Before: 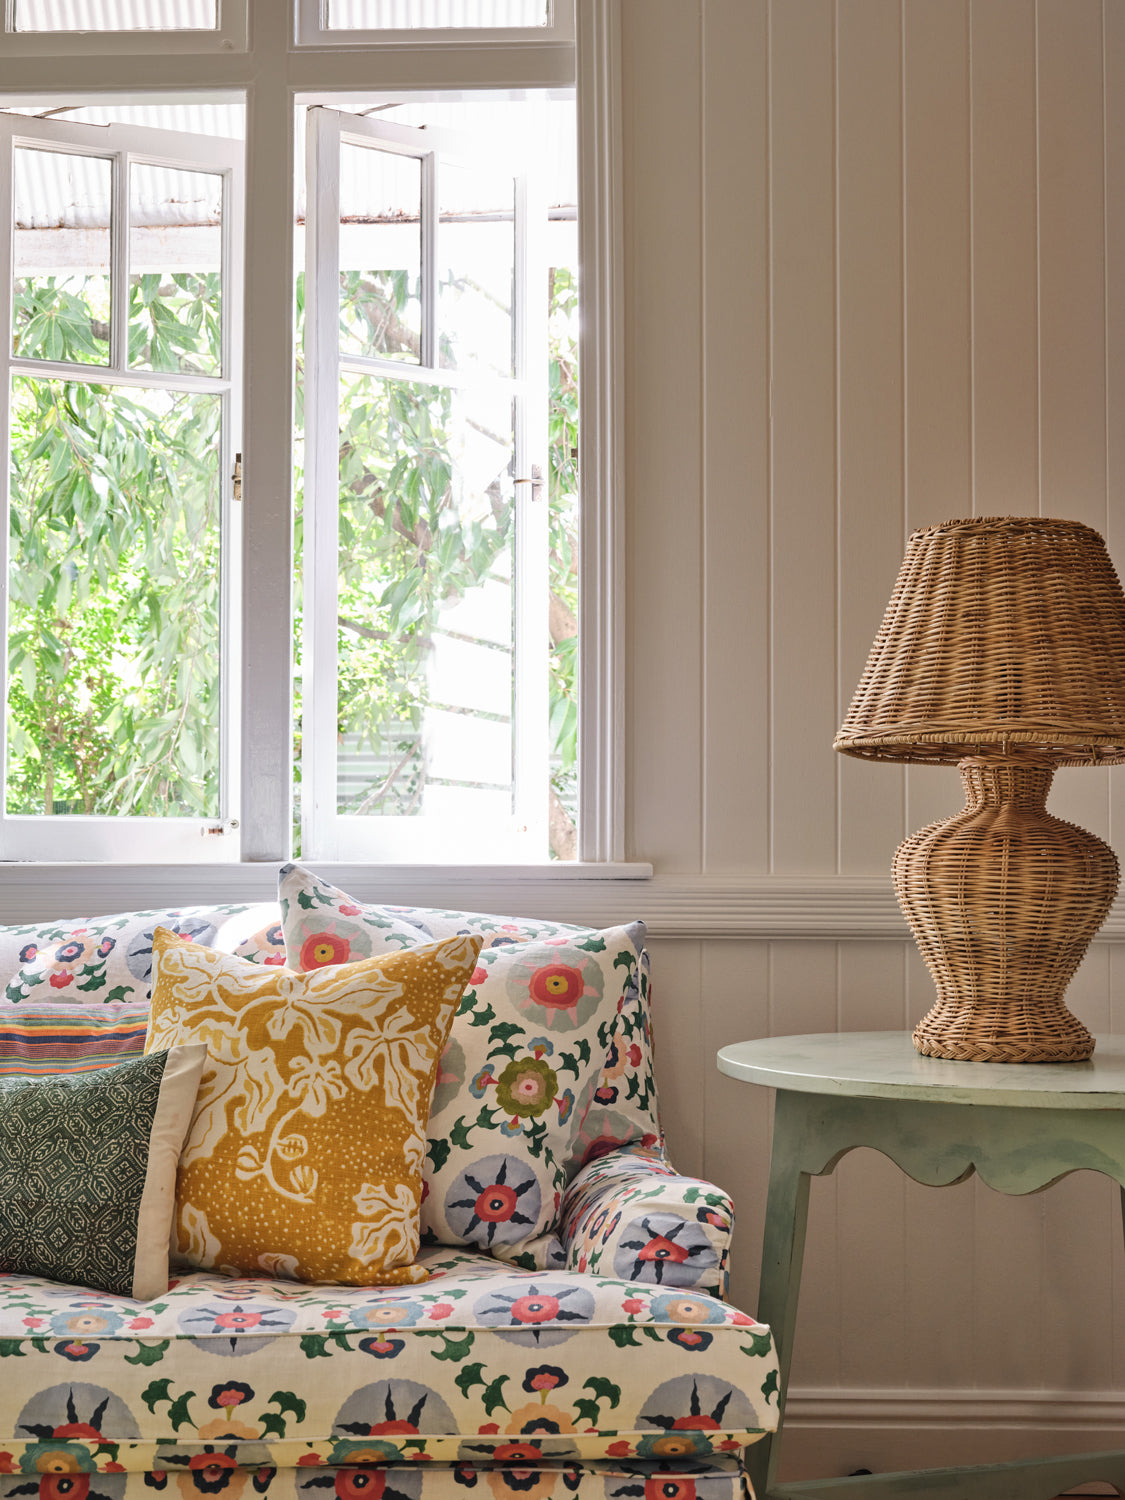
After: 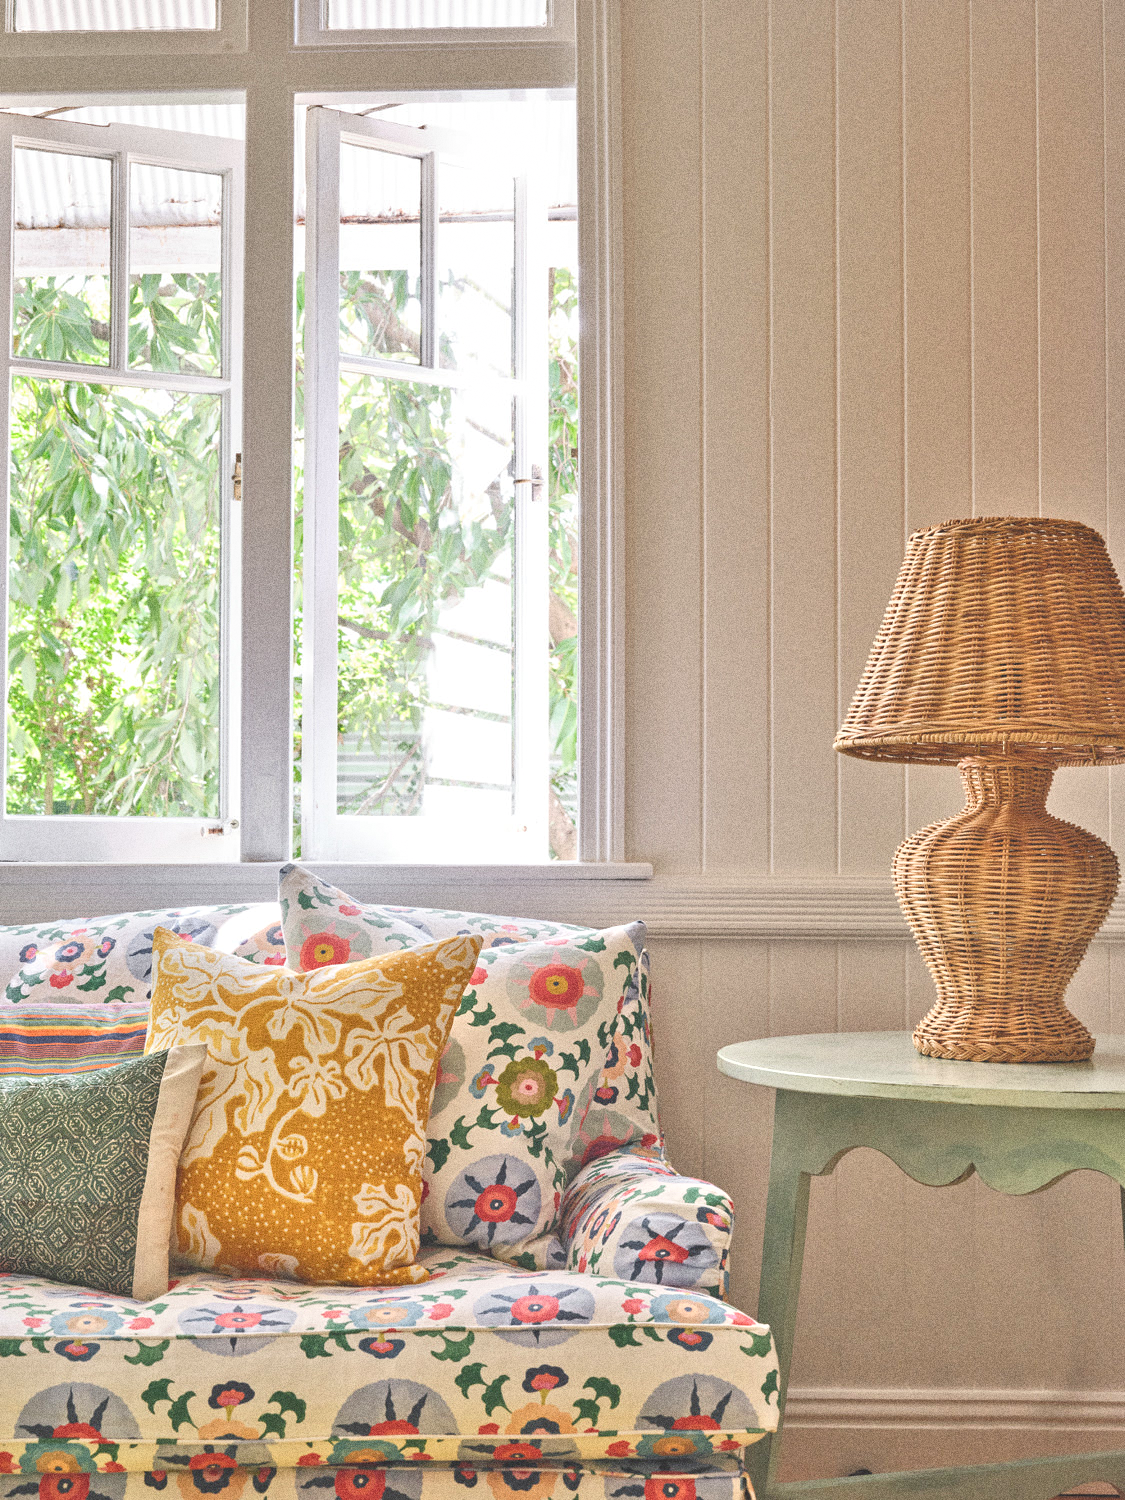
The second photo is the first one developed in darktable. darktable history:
exposure: black level correction -0.005, exposure 0.054 EV, compensate highlight preservation false
fill light: on, module defaults
grain: coarseness 0.09 ISO, strength 40%
tone equalizer: -8 EV 2 EV, -7 EV 2 EV, -6 EV 2 EV, -5 EV 2 EV, -4 EV 2 EV, -3 EV 1.5 EV, -2 EV 1 EV, -1 EV 0.5 EV
